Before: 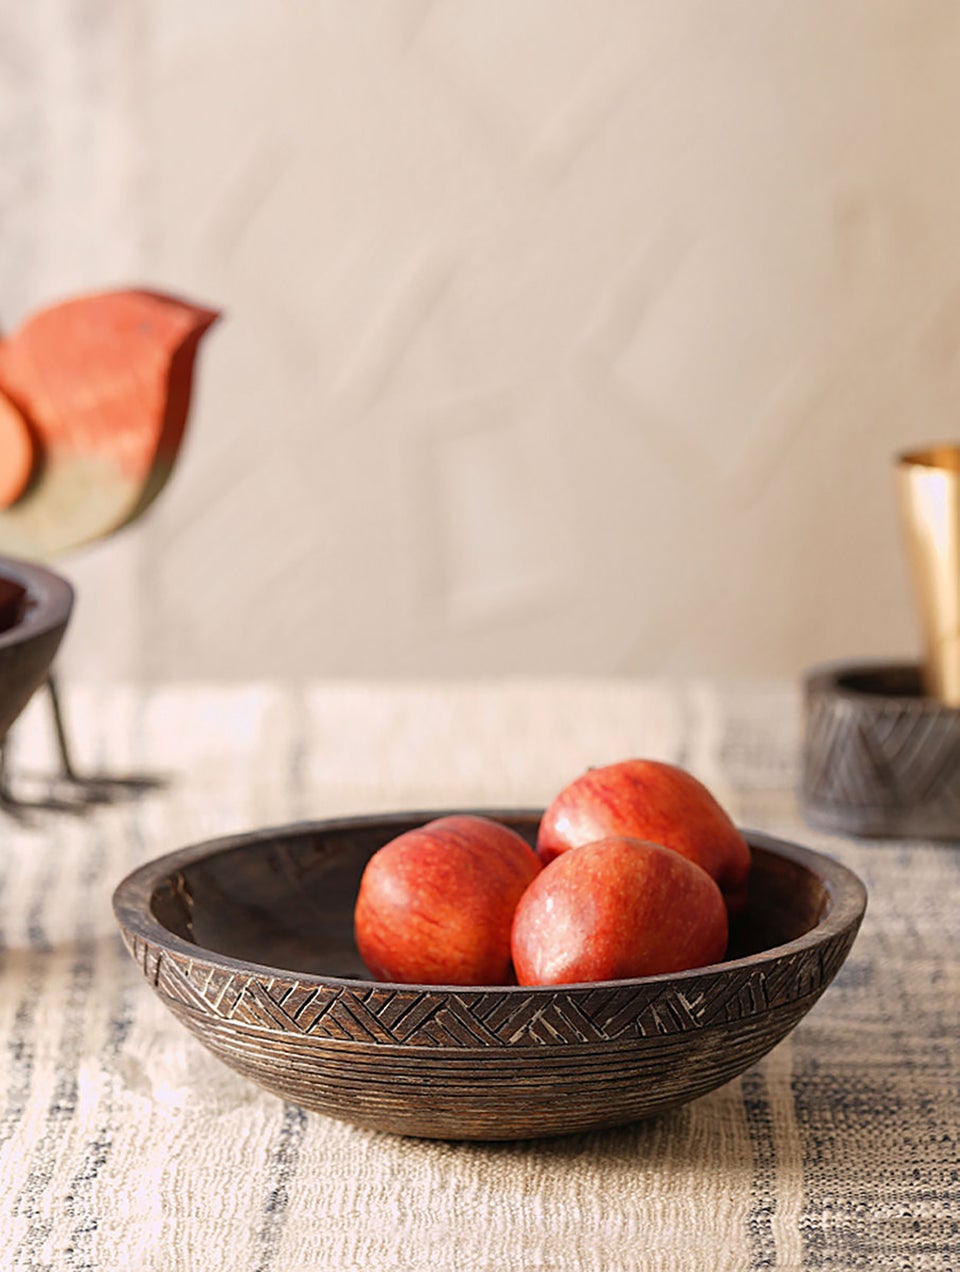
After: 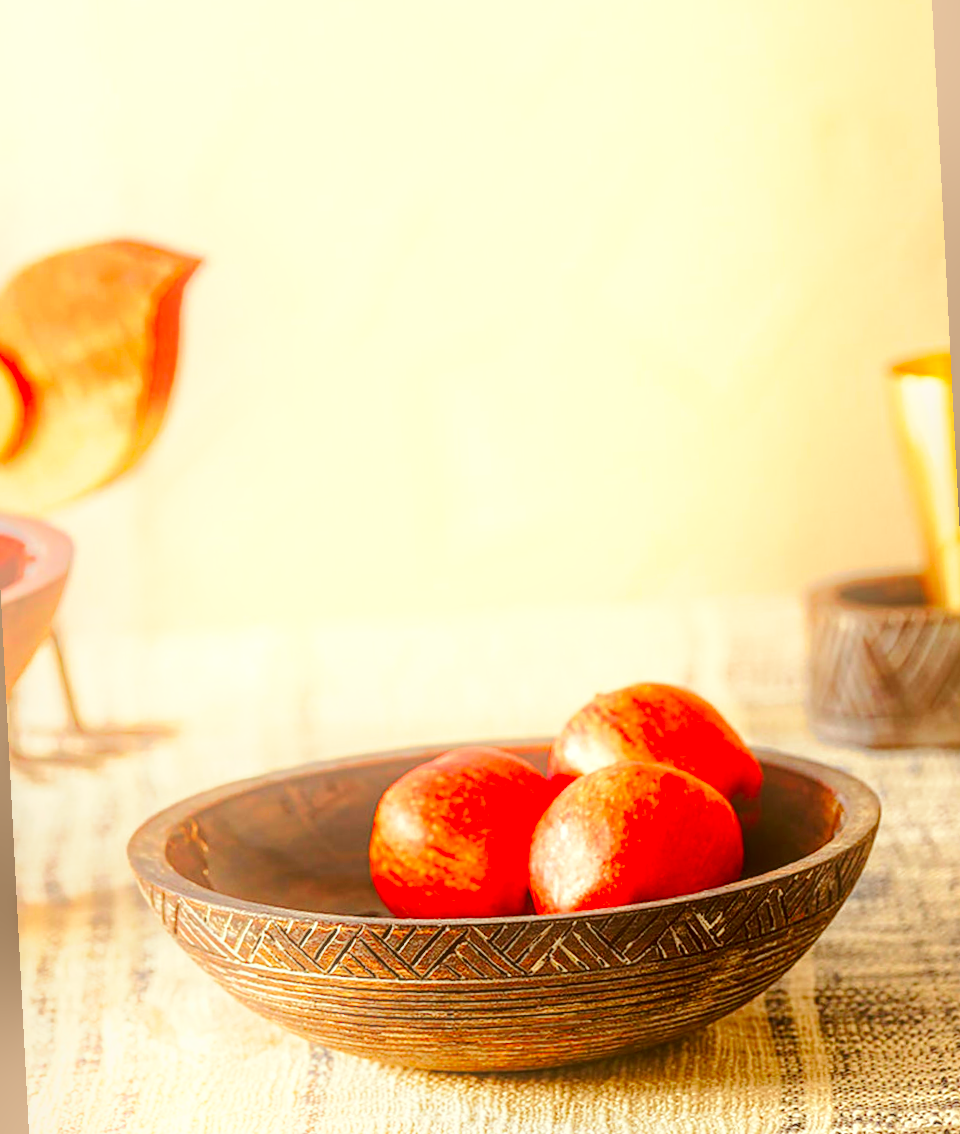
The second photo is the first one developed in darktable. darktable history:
local contrast: highlights 25%, detail 150%
shadows and highlights: on, module defaults
base curve: curves: ch0 [(0, 0) (0.028, 0.03) (0.121, 0.232) (0.46, 0.748) (0.859, 0.968) (1, 1)], preserve colors none
bloom: on, module defaults
contrast brightness saturation: saturation 0.5
rotate and perspective: rotation -3°, crop left 0.031, crop right 0.968, crop top 0.07, crop bottom 0.93
color correction: highlights a* -5.3, highlights b* 9.8, shadows a* 9.8, shadows b* 24.26
